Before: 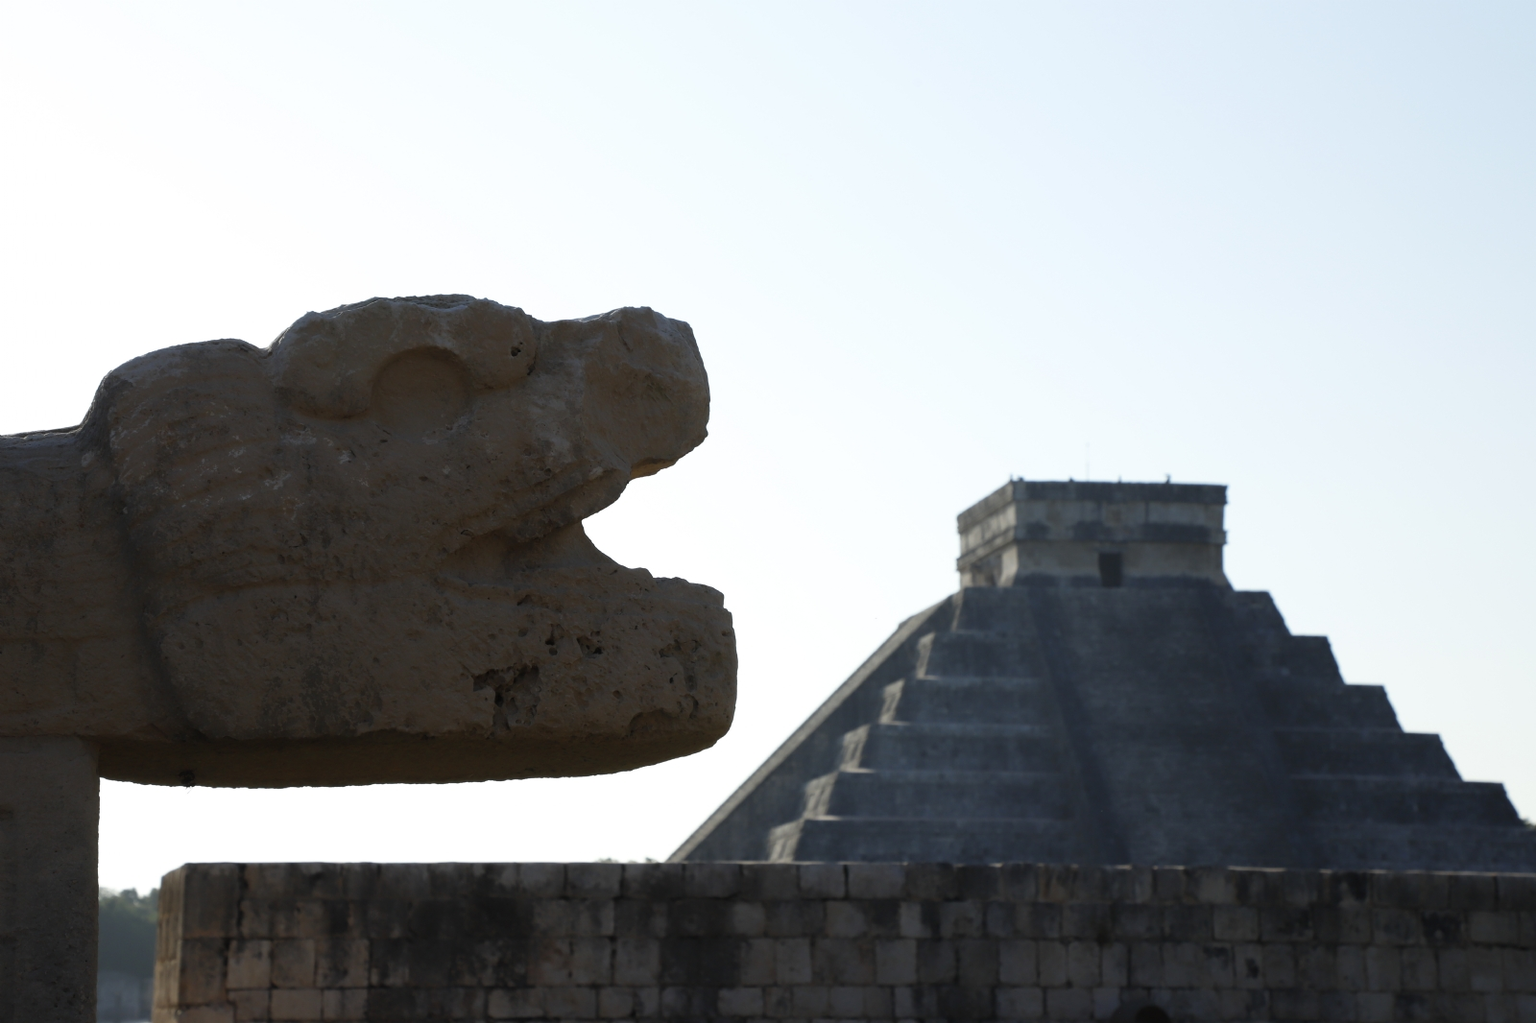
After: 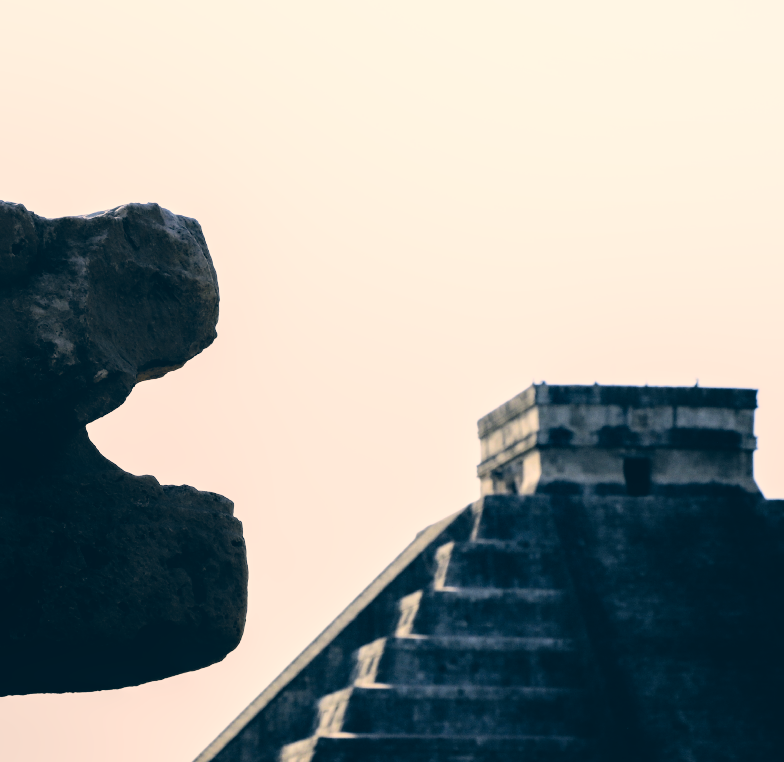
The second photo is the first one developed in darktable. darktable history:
tone equalizer: -8 EV -1.08 EV, -7 EV -1 EV, -6 EV -0.839 EV, -5 EV -0.611 EV, -3 EV 0.599 EV, -2 EV 0.884 EV, -1 EV 0.999 EV, +0 EV 1.08 EV, edges refinement/feathering 500, mask exposure compensation -1.57 EV, preserve details no
filmic rgb: black relative exposure -5.11 EV, white relative exposure 3.52 EV, threshold 5.95 EV, hardness 3.17, contrast 1.297, highlights saturation mix -49.65%, enable highlight reconstruction true
crop: left 32.543%, top 10.991%, right 18.442%, bottom 17.452%
exposure: black level correction 0.01, exposure 0.007 EV, compensate highlight preservation false
contrast brightness saturation: brightness 0.151
local contrast: on, module defaults
color balance rgb: shadows lift › hue 86.72°, linear chroma grading › global chroma 8.995%, perceptual saturation grading › global saturation 42.697%, perceptual brilliance grading › mid-tones 10.821%, perceptual brilliance grading › shadows 14.577%
color correction: highlights a* 10.35, highlights b* 14.15, shadows a* -10.32, shadows b* -15.05
